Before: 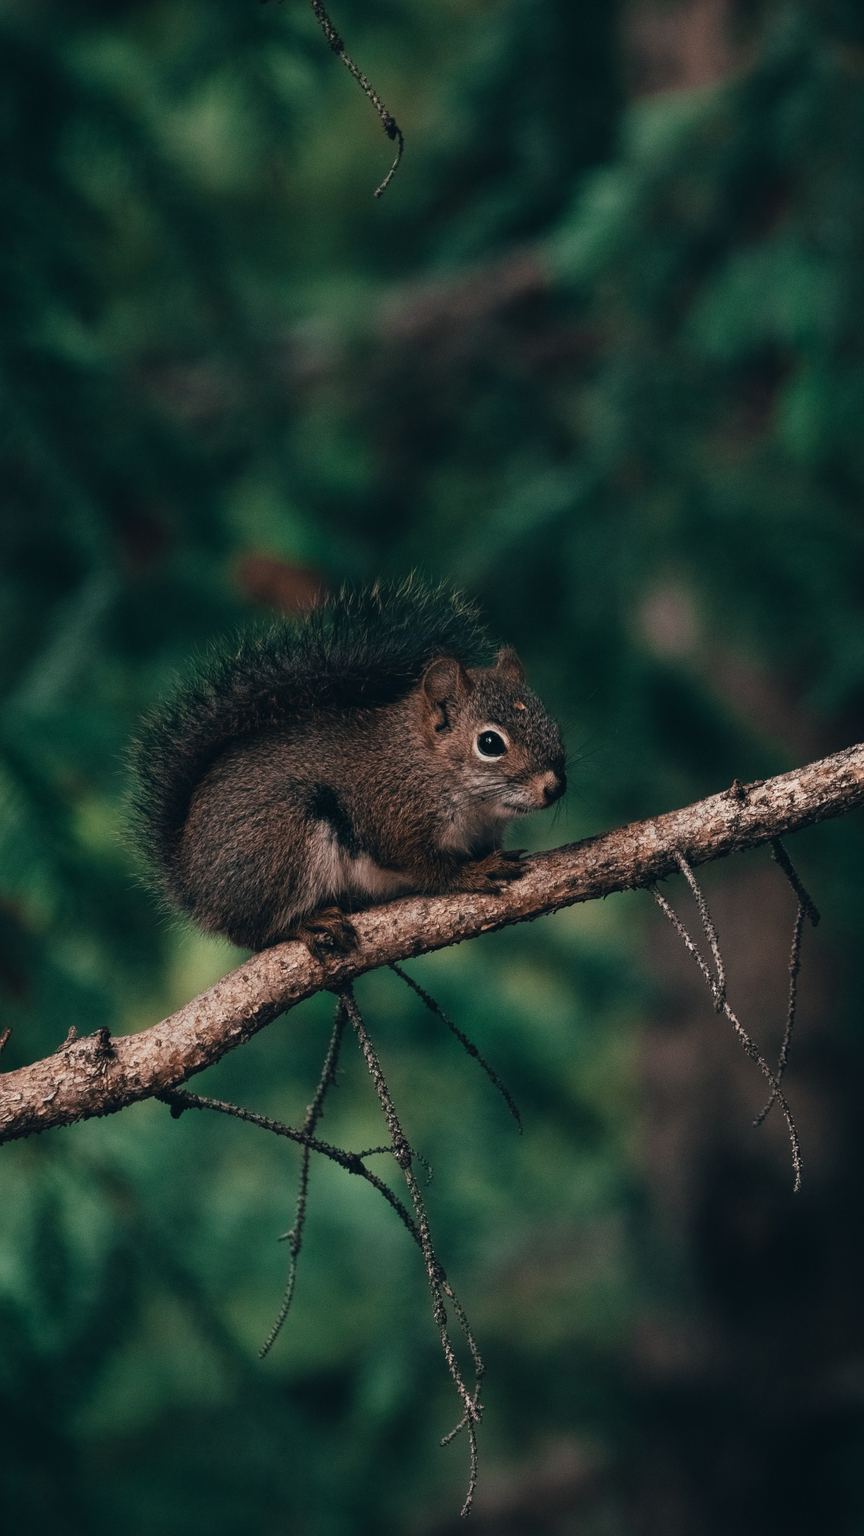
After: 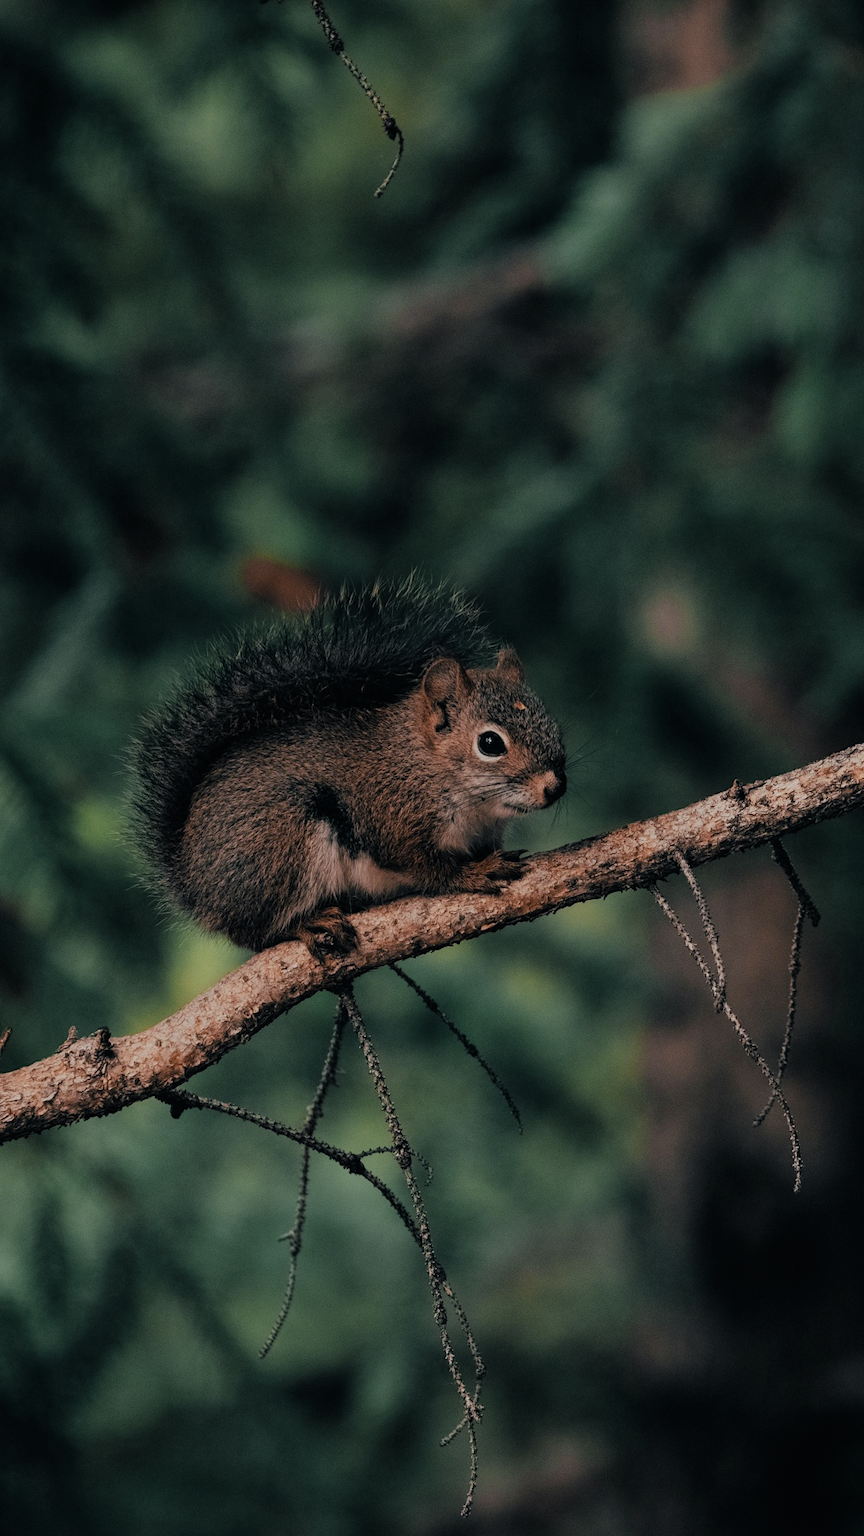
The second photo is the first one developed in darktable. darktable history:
color zones: curves: ch0 [(0, 0.511) (0.143, 0.531) (0.286, 0.56) (0.429, 0.5) (0.571, 0.5) (0.714, 0.5) (0.857, 0.5) (1, 0.5)]; ch1 [(0, 0.525) (0.143, 0.705) (0.286, 0.715) (0.429, 0.35) (0.571, 0.35) (0.714, 0.35) (0.857, 0.4) (1, 0.4)]; ch2 [(0, 0.572) (0.143, 0.512) (0.286, 0.473) (0.429, 0.45) (0.571, 0.5) (0.714, 0.5) (0.857, 0.518) (1, 0.518)]
filmic rgb: black relative exposure -8.75 EV, white relative exposure 4.98 EV, target black luminance 0%, hardness 3.79, latitude 66.02%, contrast 0.823, shadows ↔ highlights balance 19.31%
